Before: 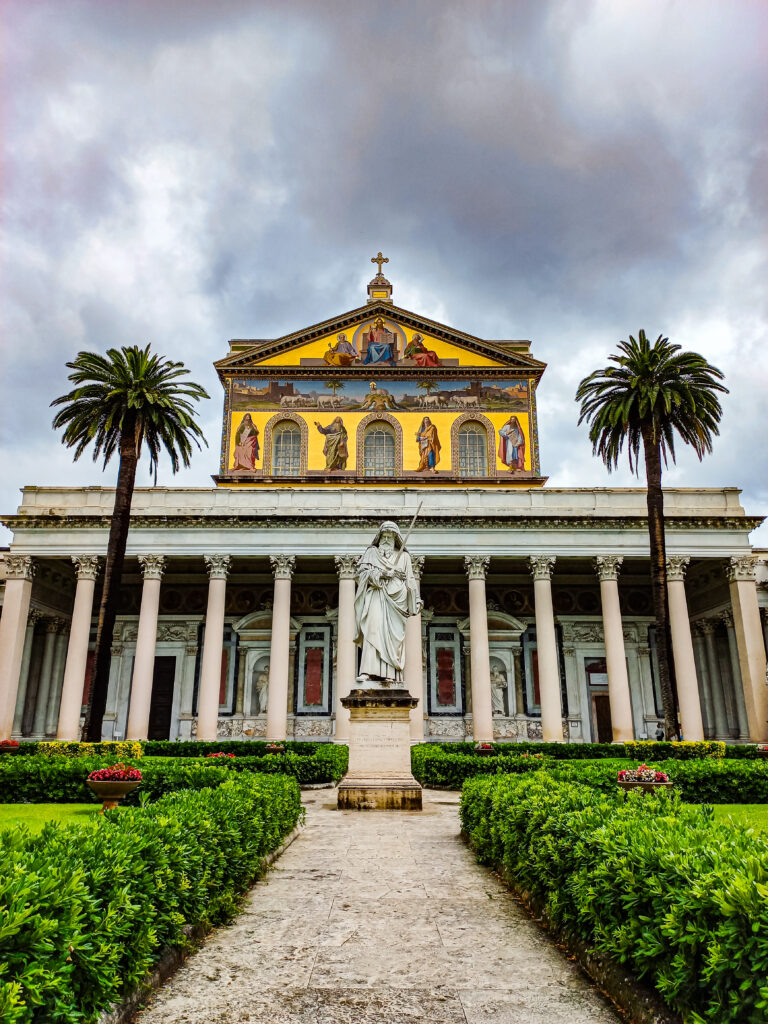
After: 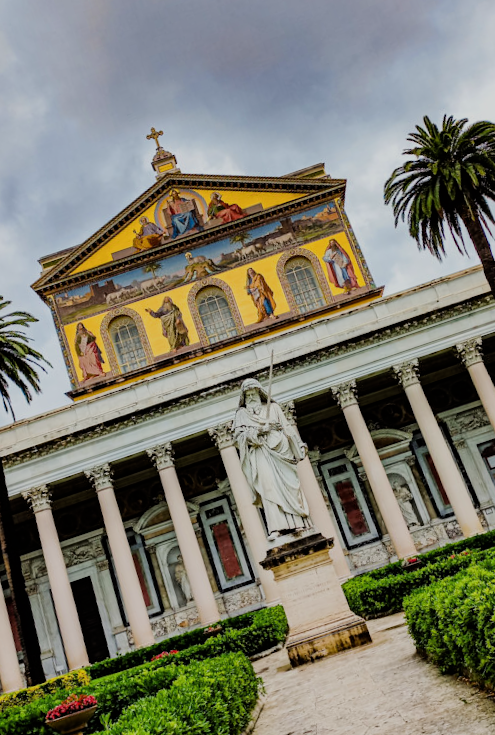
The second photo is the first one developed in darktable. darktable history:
crop and rotate: angle 18.87°, left 6.961%, right 4.206%, bottom 1.122%
filmic rgb: black relative exposure -7.65 EV, white relative exposure 4.56 EV, hardness 3.61, iterations of high-quality reconstruction 0
